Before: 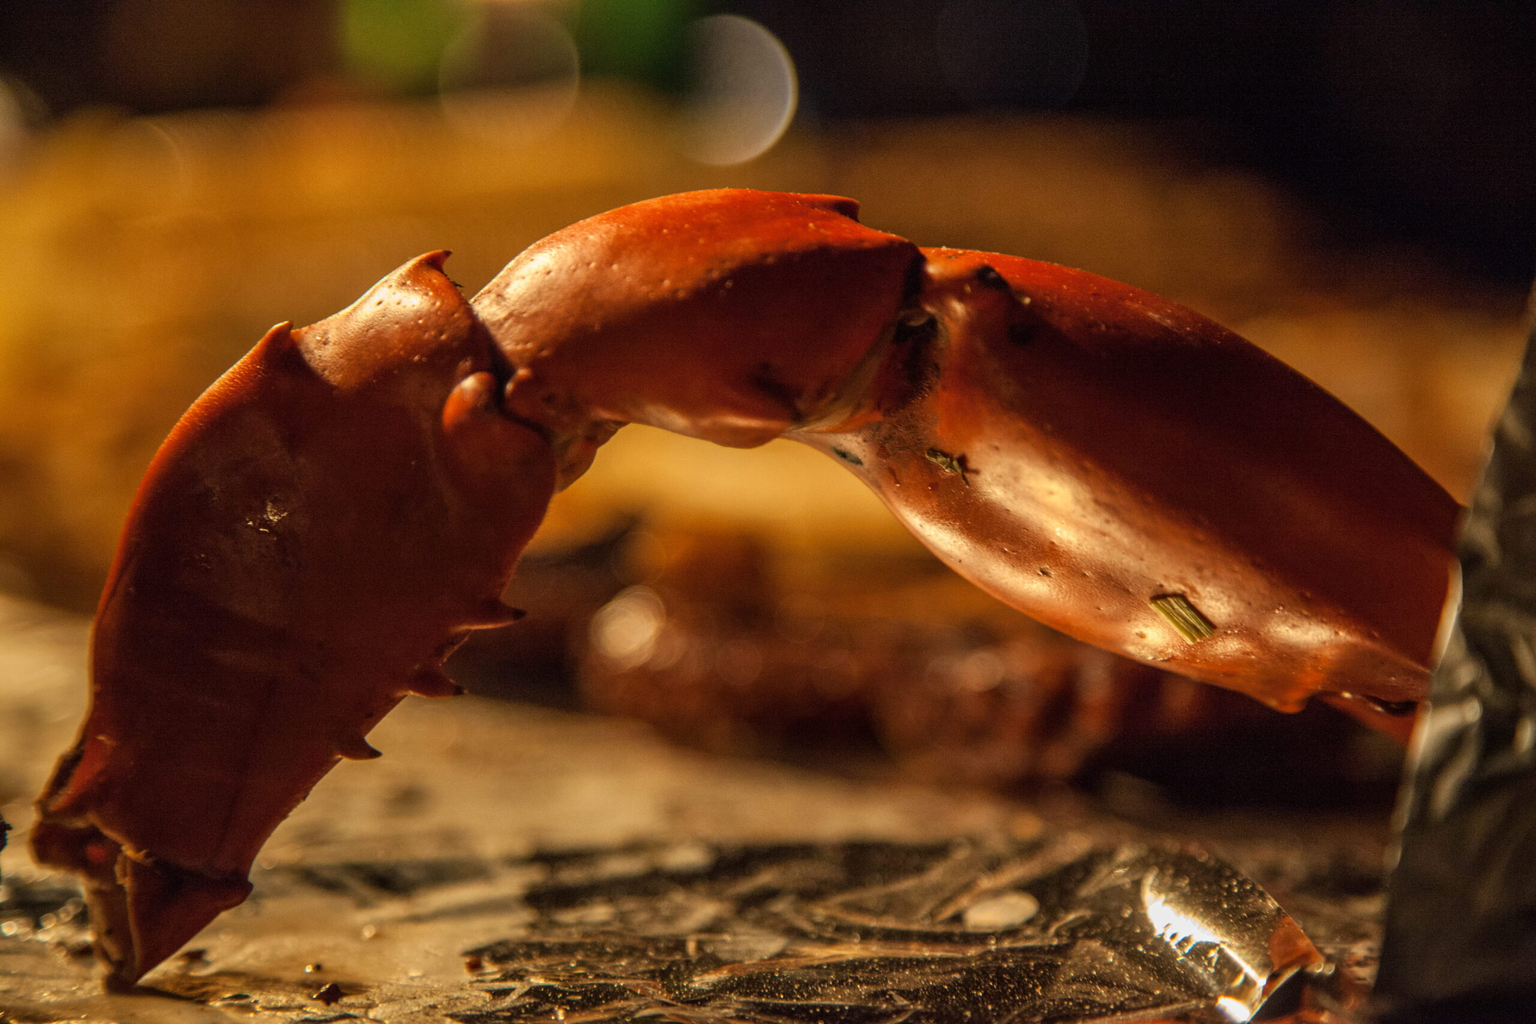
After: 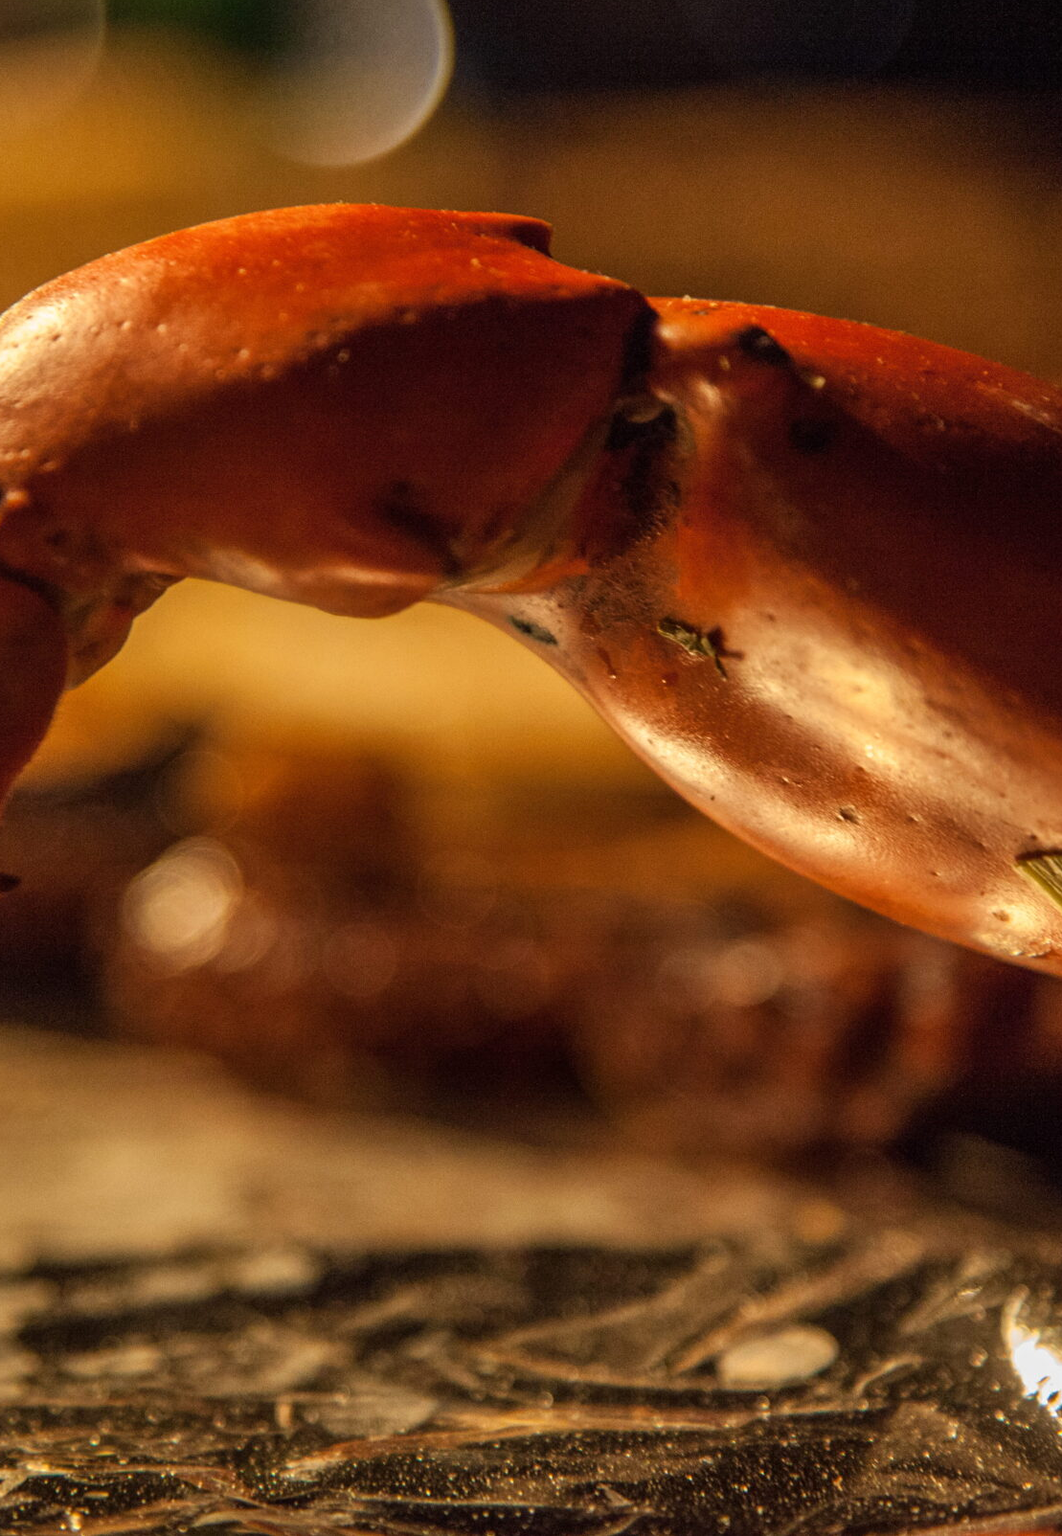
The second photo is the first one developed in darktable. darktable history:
crop: left 33.452%, top 6.025%, right 23.155%
